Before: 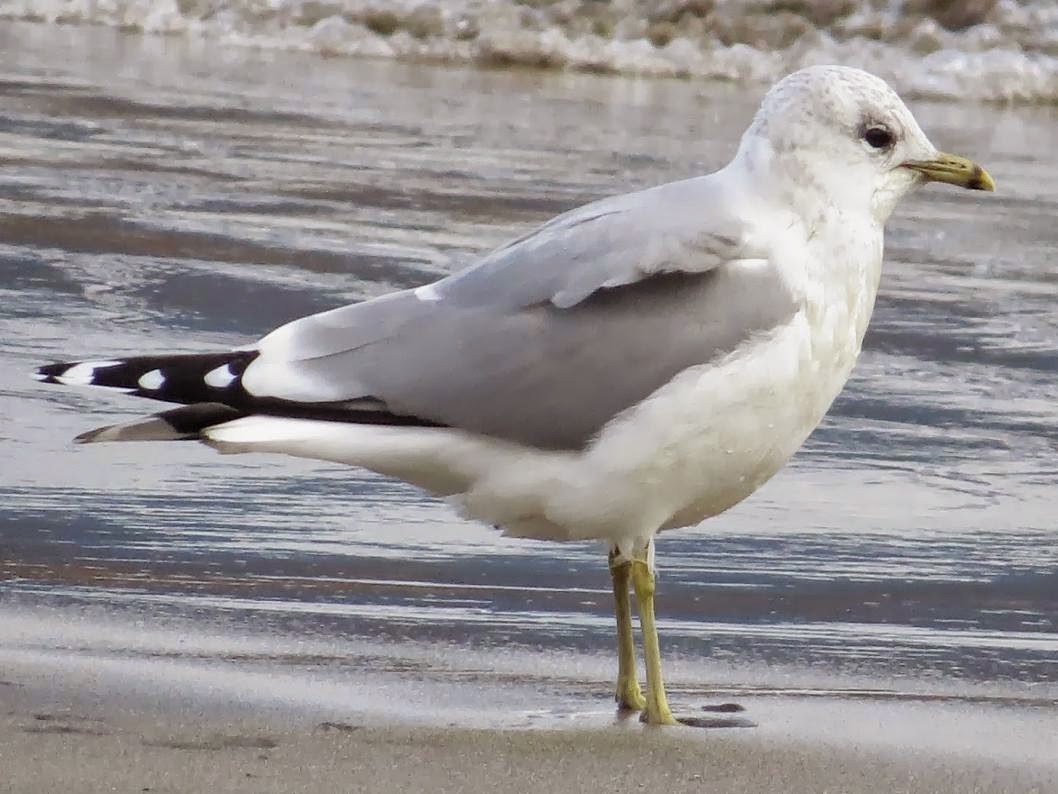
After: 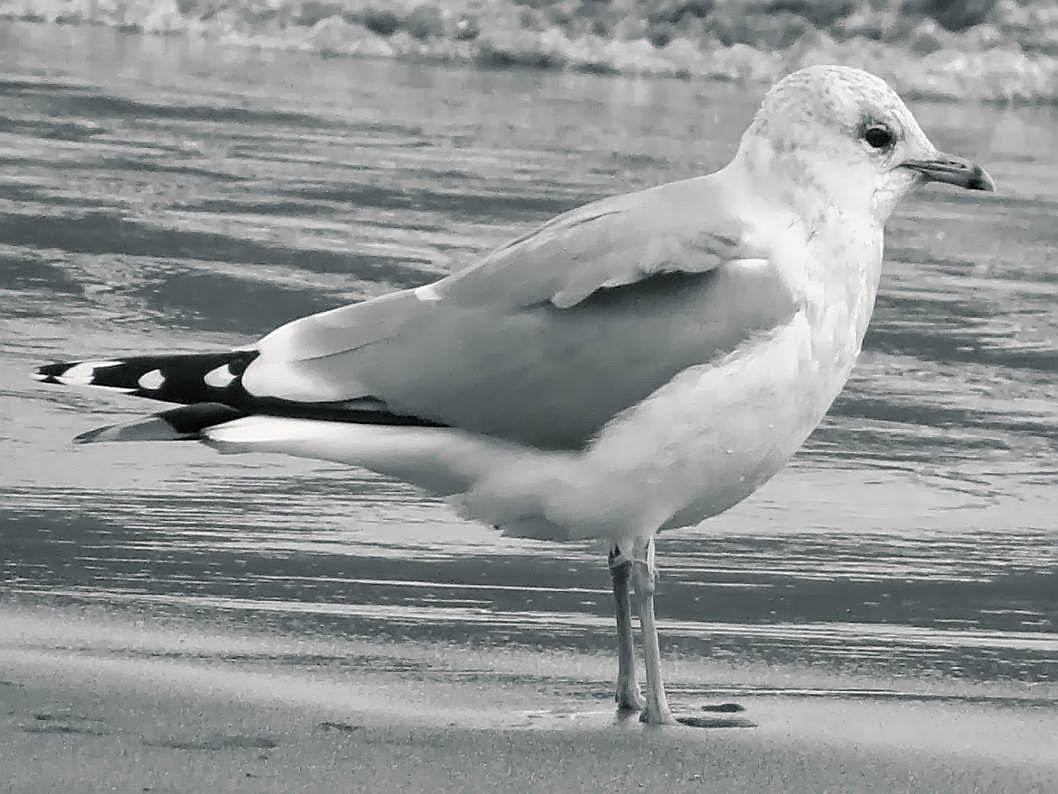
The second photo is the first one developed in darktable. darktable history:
monochrome: on, module defaults
sharpen: on, module defaults
split-toning: shadows › hue 201.6°, shadows › saturation 0.16, highlights › hue 50.4°, highlights › saturation 0.2, balance -49.9
